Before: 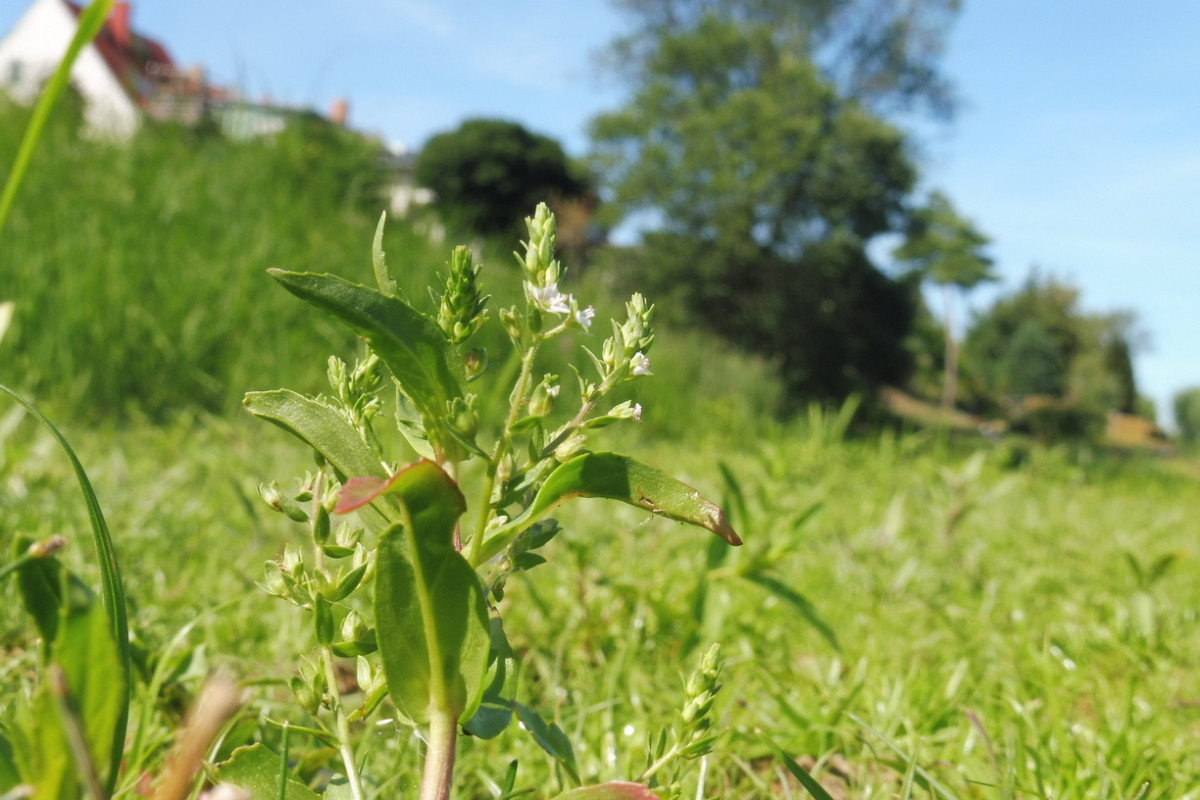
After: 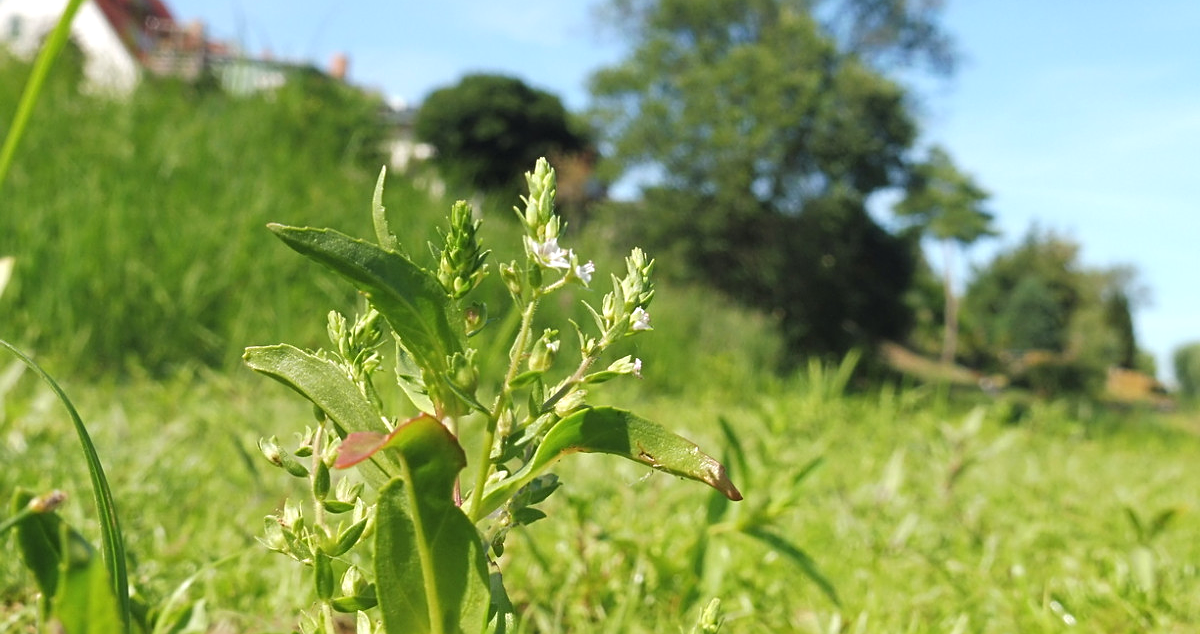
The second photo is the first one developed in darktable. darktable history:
exposure: exposure 0.203 EV, compensate exposure bias true, compensate highlight preservation false
sharpen: on, module defaults
crop and rotate: top 5.661%, bottom 15.002%
levels: mode automatic, white 99.94%, levels [0, 0.618, 1]
